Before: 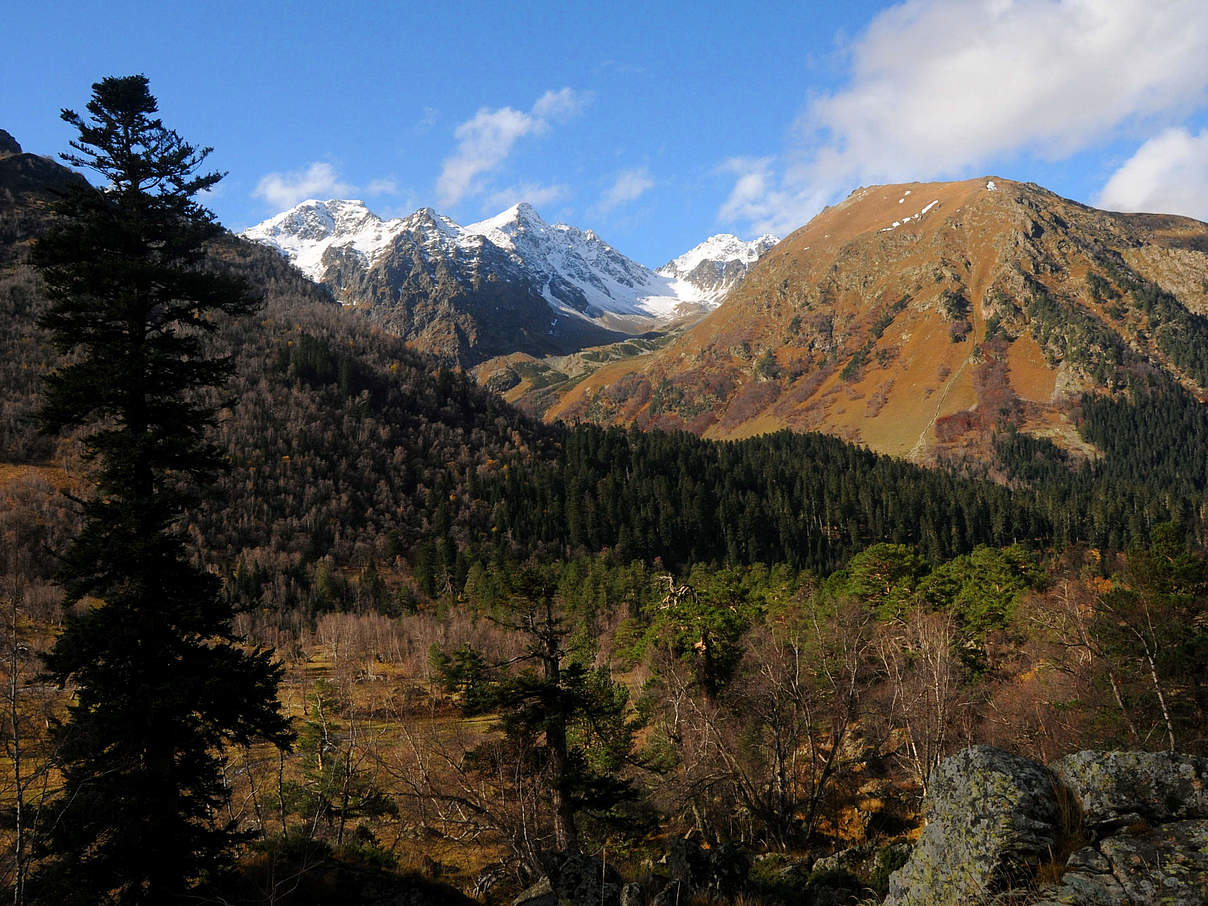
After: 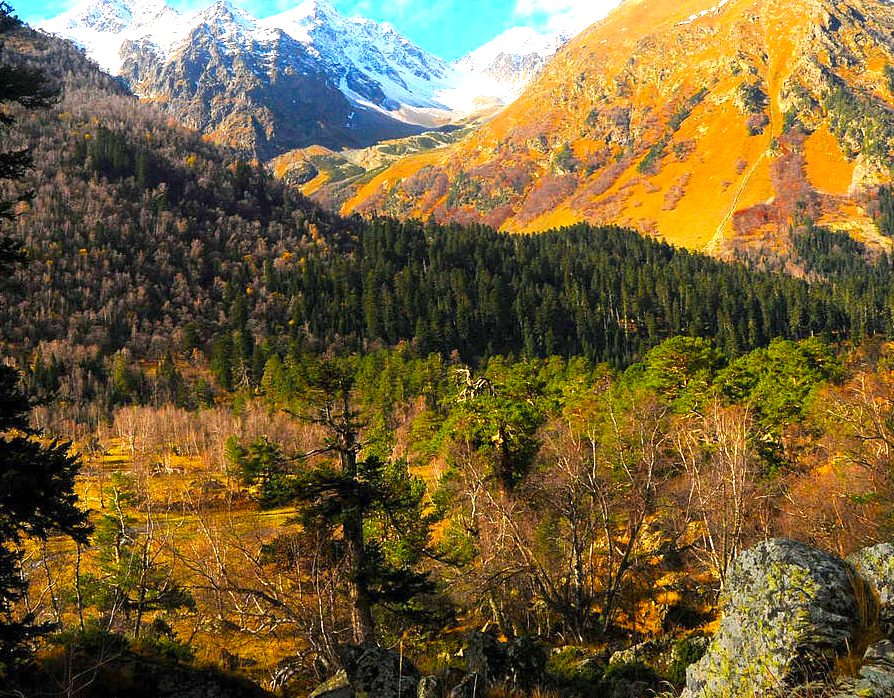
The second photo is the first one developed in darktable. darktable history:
crop: left 16.871%, top 22.857%, right 9.116%
color balance rgb: linear chroma grading › global chroma 15%, perceptual saturation grading › global saturation 30%
exposure: black level correction 0, exposure 1.45 EV, compensate exposure bias true, compensate highlight preservation false
